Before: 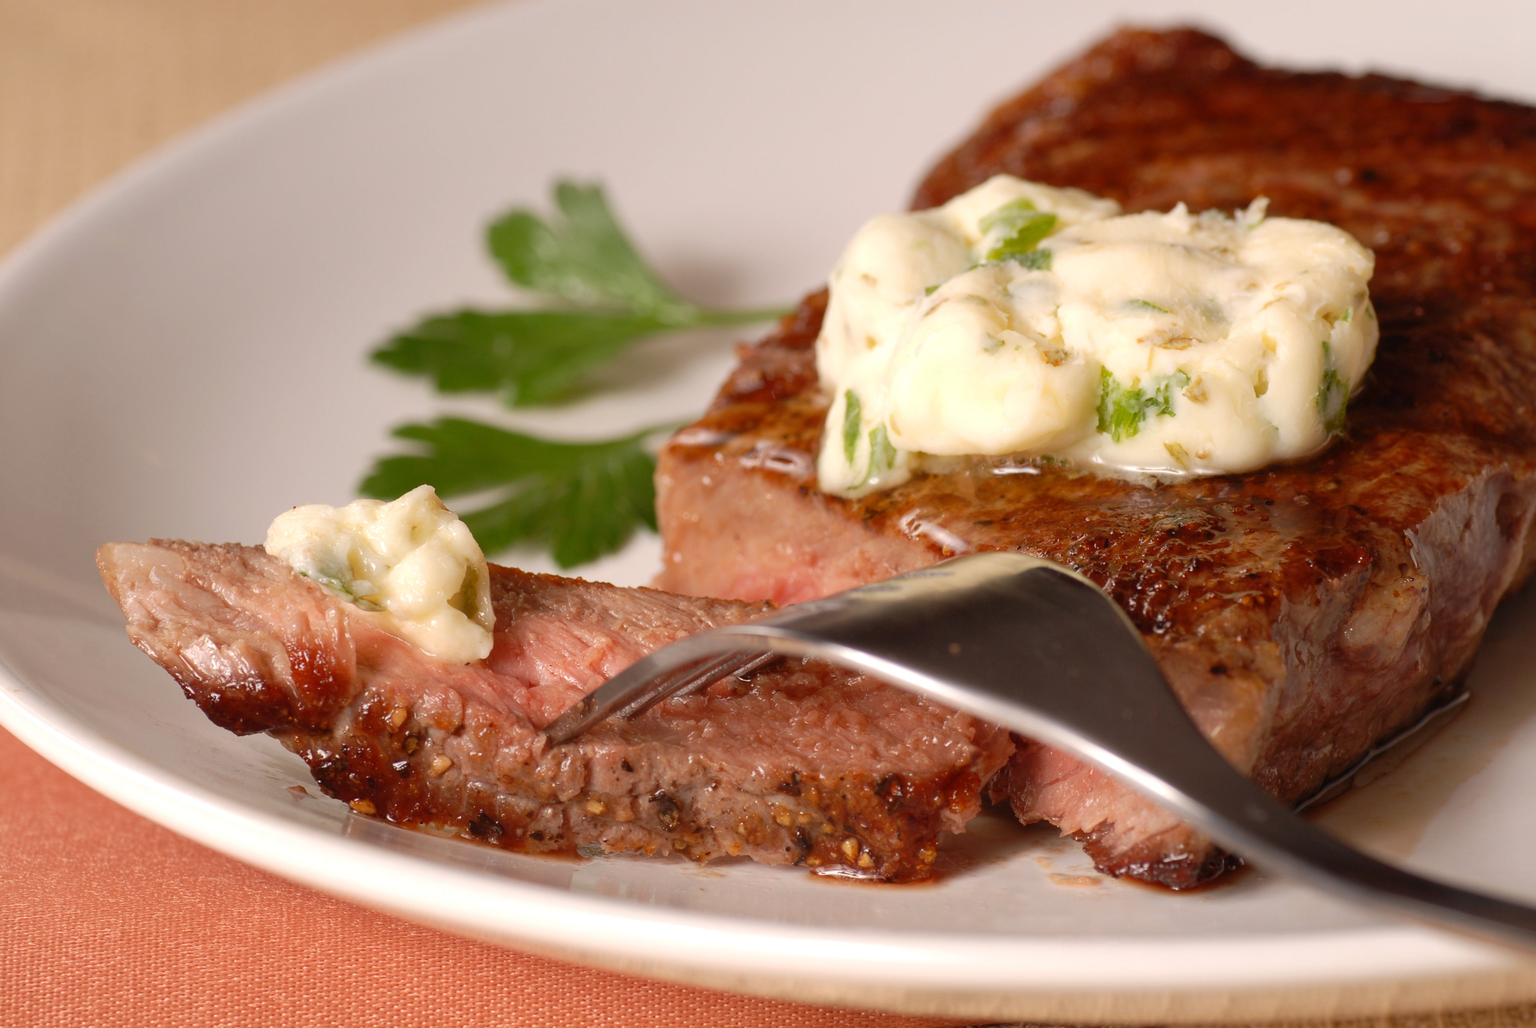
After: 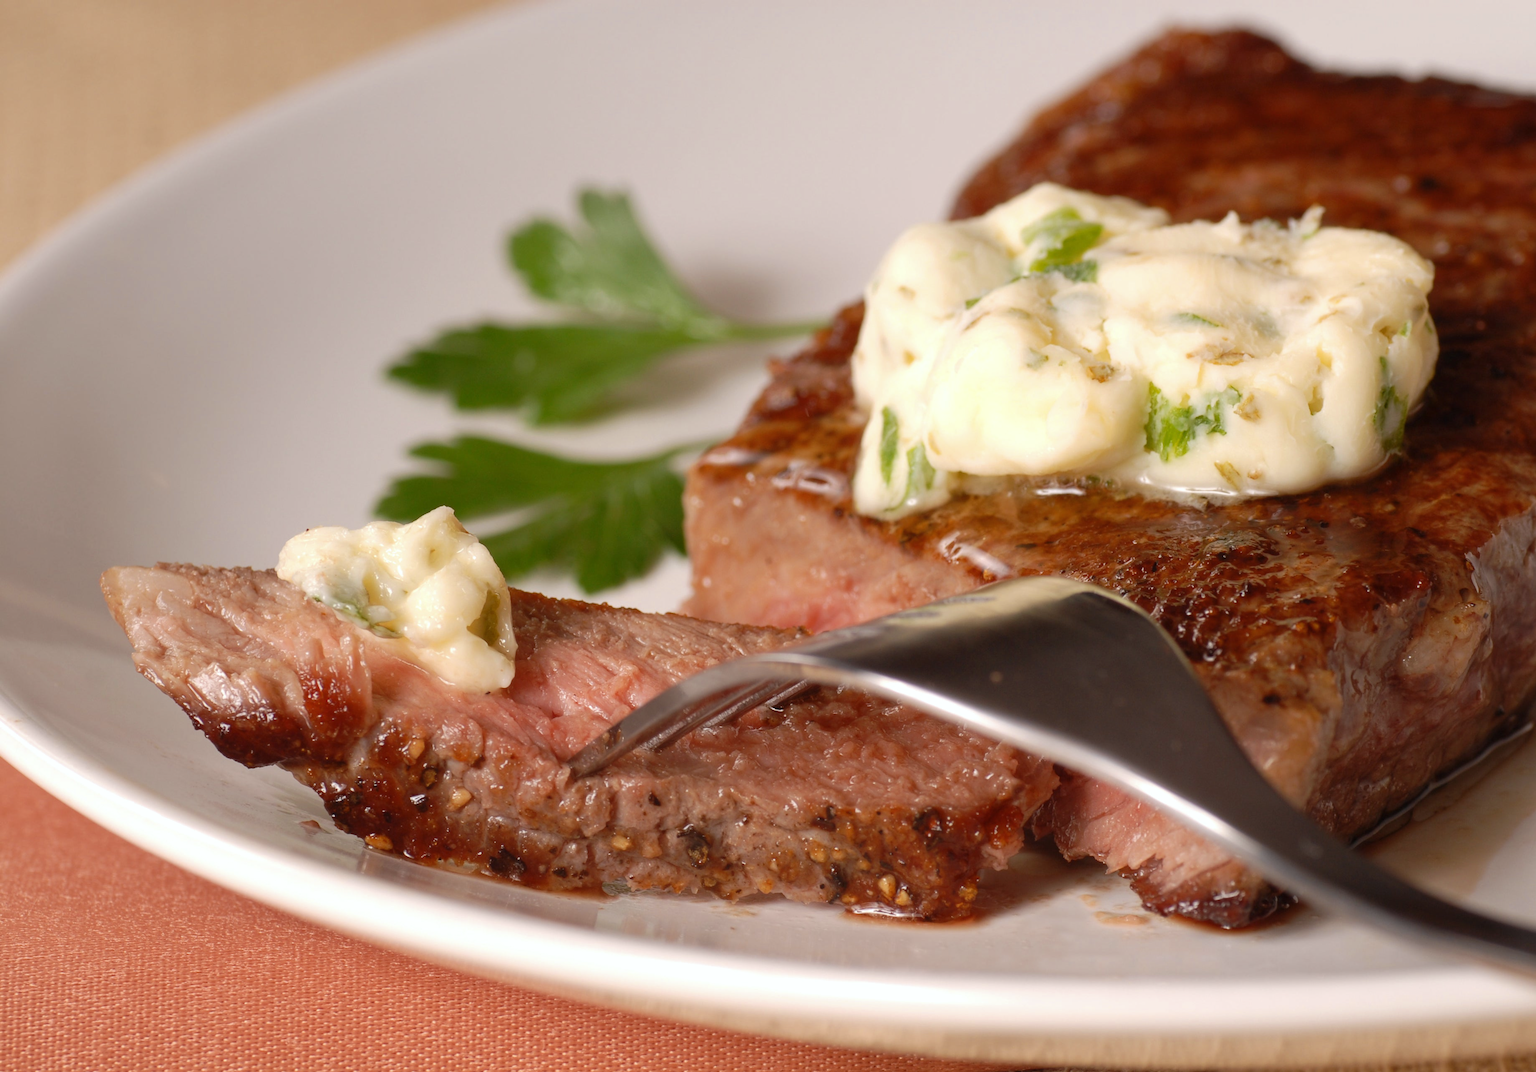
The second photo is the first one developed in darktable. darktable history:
crop: right 4.126%, bottom 0.031%
color zones: curves: ch0 [(0.068, 0.464) (0.25, 0.5) (0.48, 0.508) (0.75, 0.536) (0.886, 0.476) (0.967, 0.456)]; ch1 [(0.066, 0.456) (0.25, 0.5) (0.616, 0.508) (0.746, 0.56) (0.934, 0.444)]
white balance: red 0.986, blue 1.01
